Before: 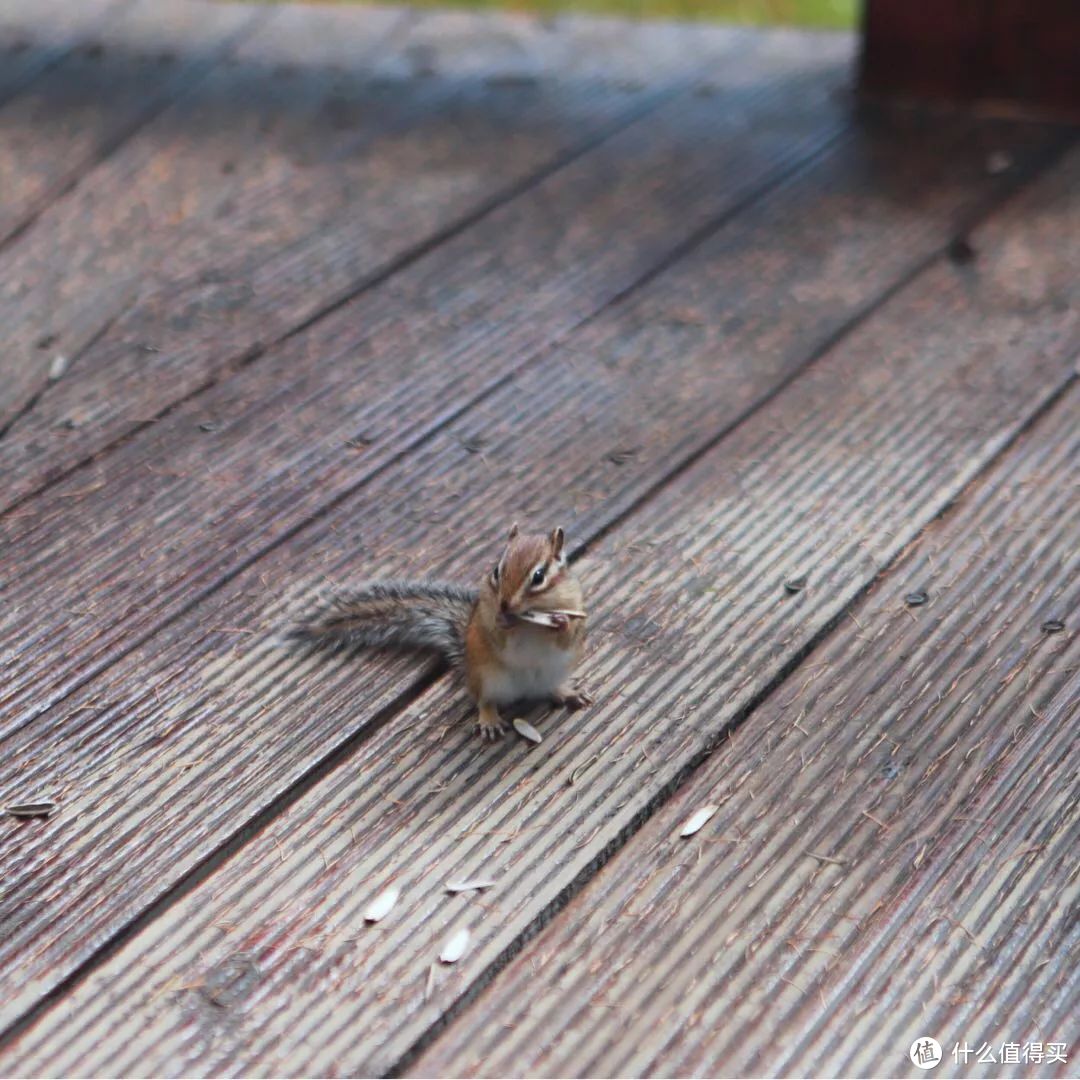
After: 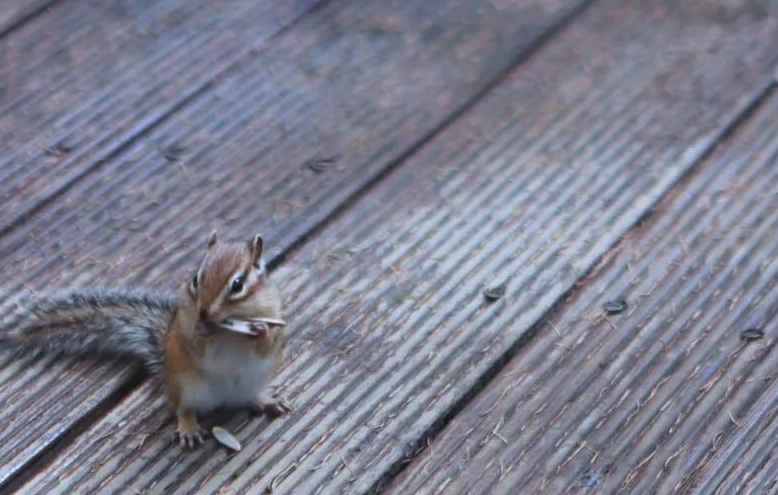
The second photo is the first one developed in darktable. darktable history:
crop and rotate: left 27.938%, top 27.046%, bottom 27.046%
white balance: red 0.931, blue 1.11
